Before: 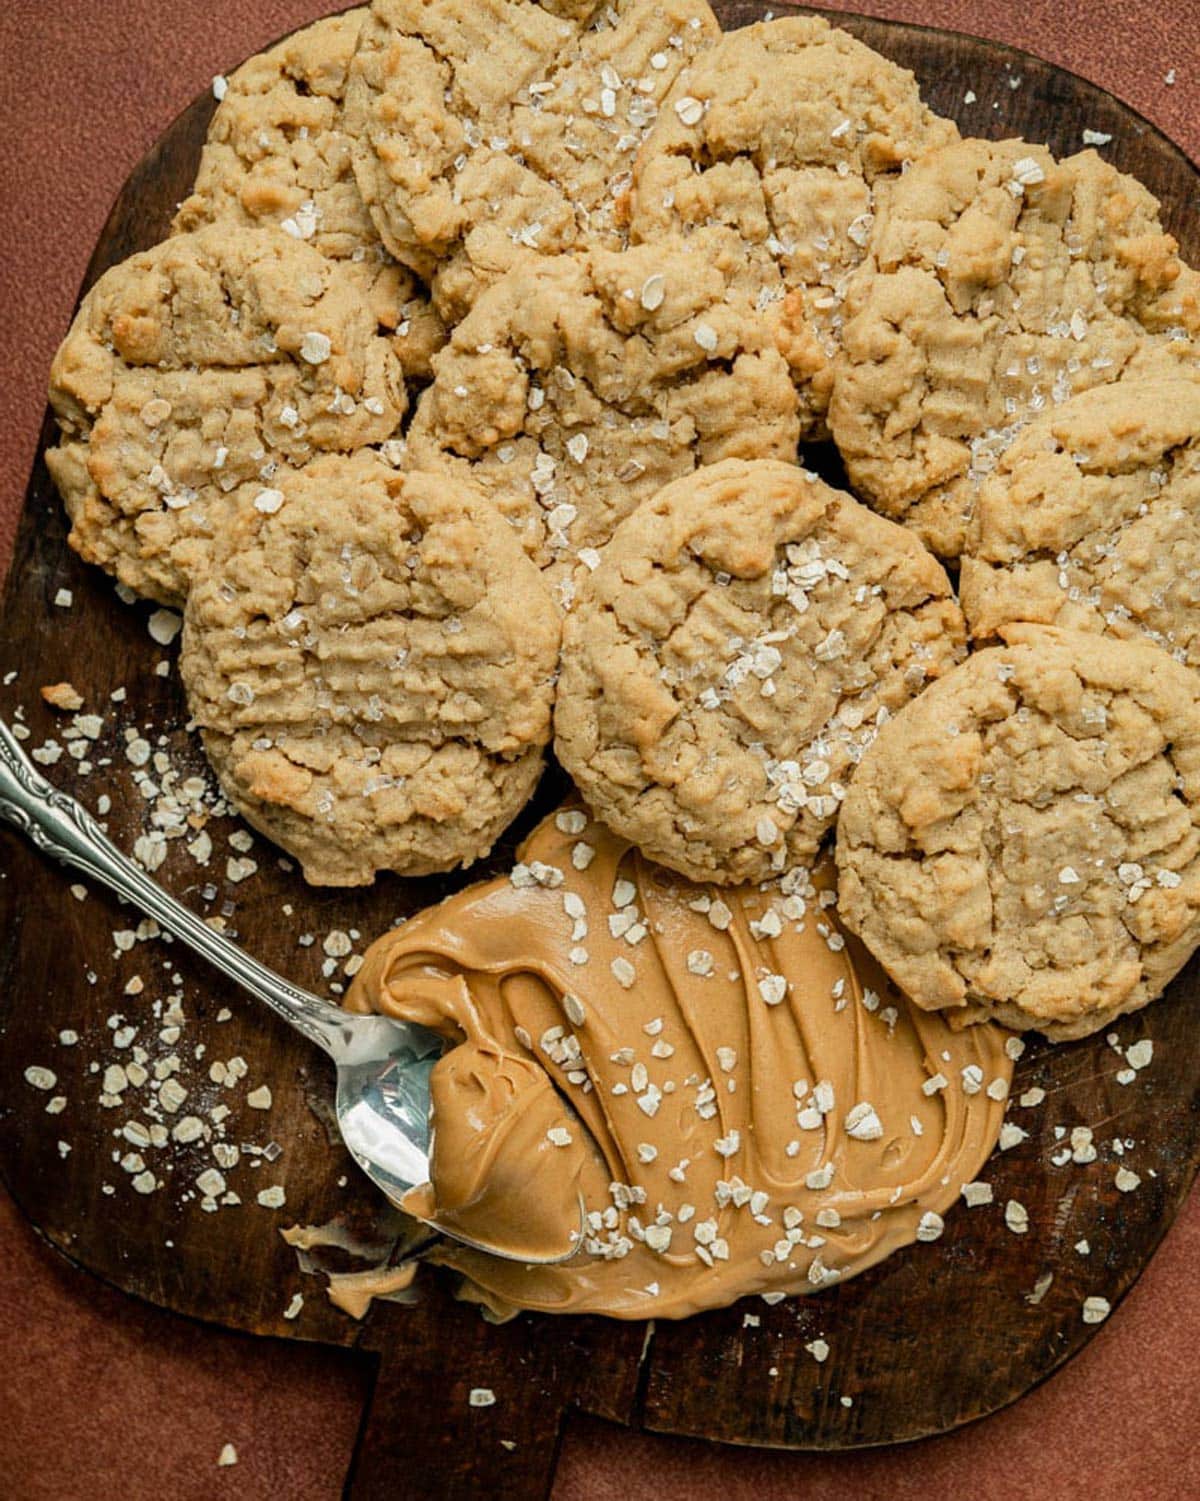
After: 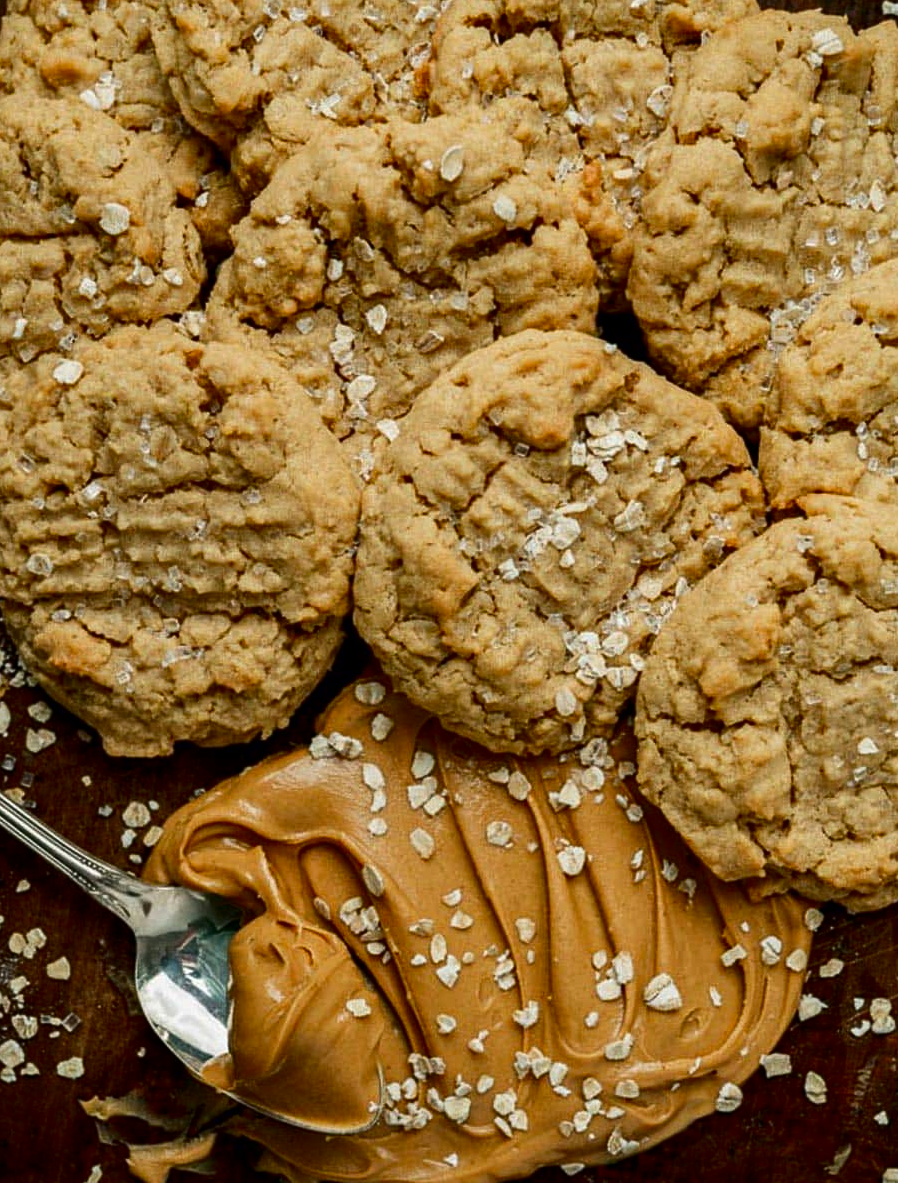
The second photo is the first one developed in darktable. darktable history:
crop: left 16.768%, top 8.653%, right 8.362%, bottom 12.485%
contrast brightness saturation: contrast 0.13, brightness -0.24, saturation 0.14
